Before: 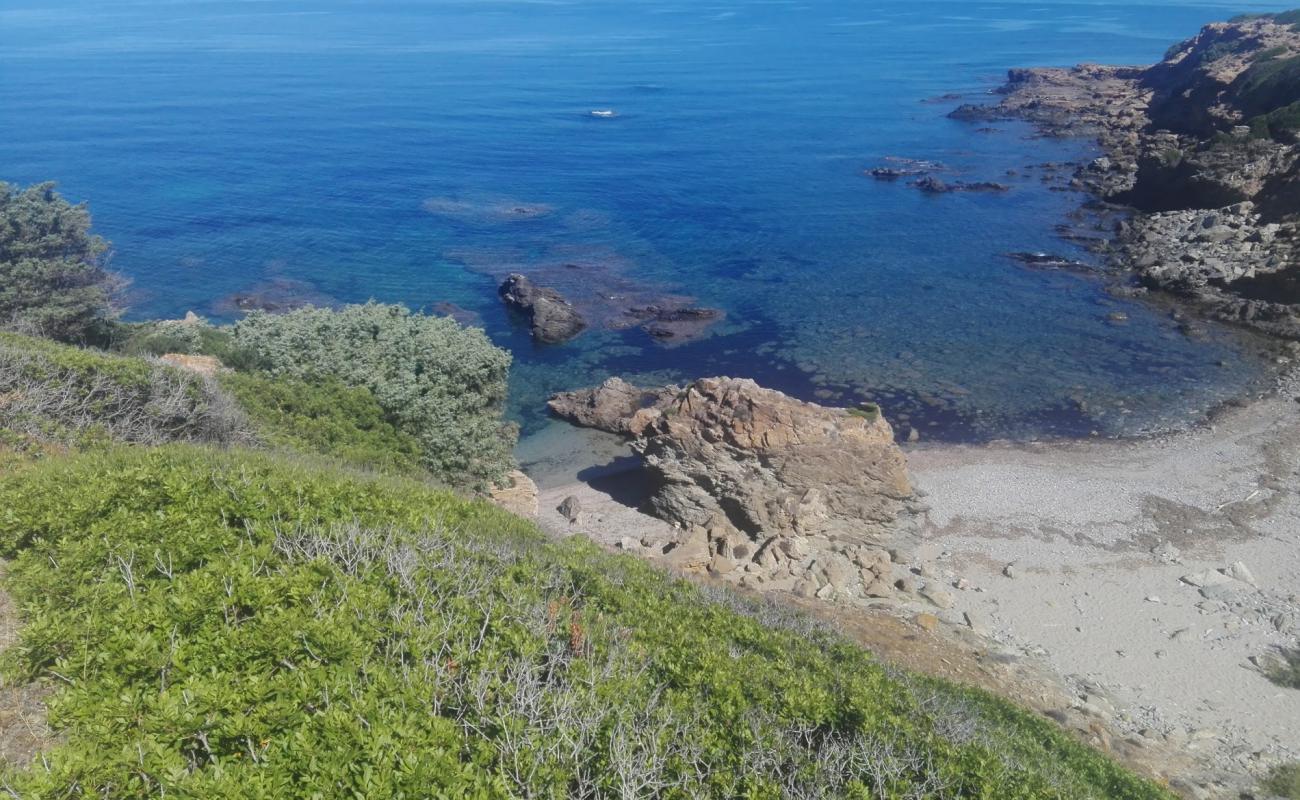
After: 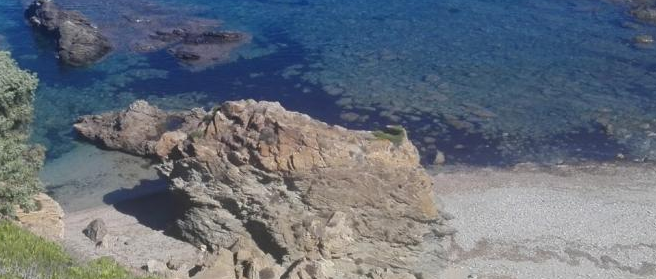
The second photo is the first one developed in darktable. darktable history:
crop: left 36.462%, top 34.656%, right 13.016%, bottom 30.381%
